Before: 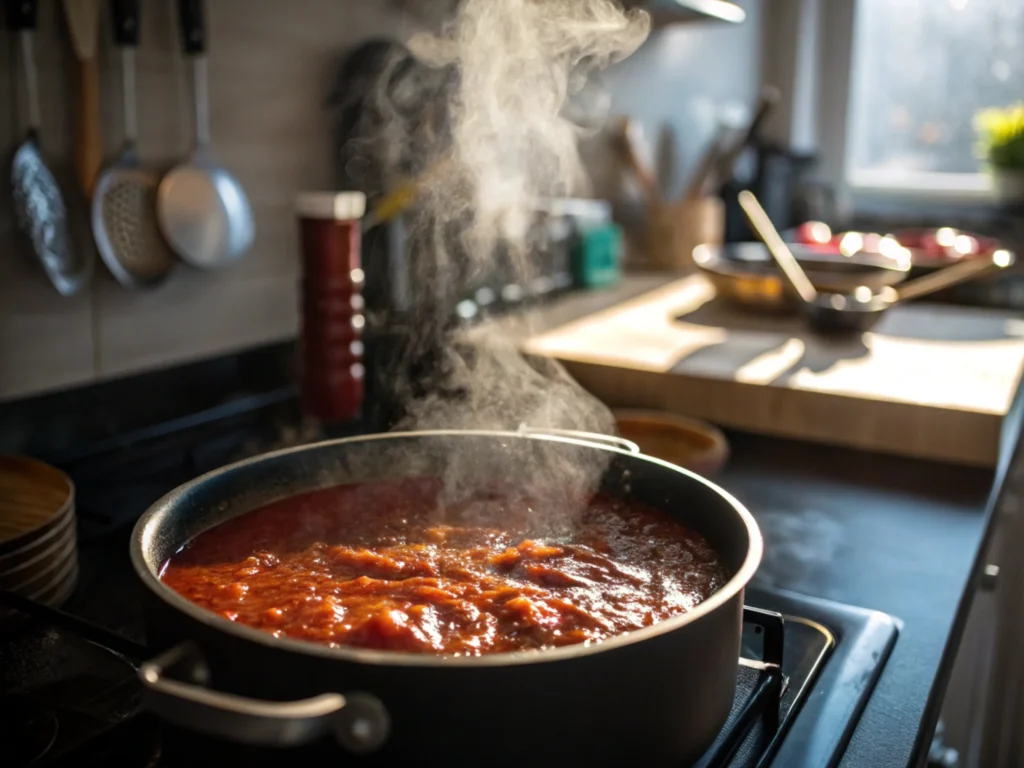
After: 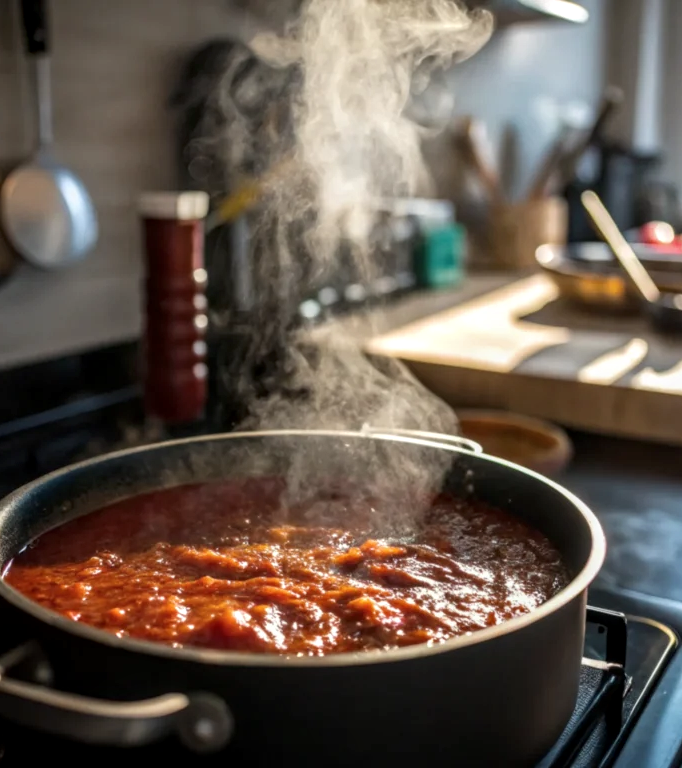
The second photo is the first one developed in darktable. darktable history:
exposure: compensate highlight preservation false
crop and rotate: left 15.369%, right 17.966%
local contrast: on, module defaults
